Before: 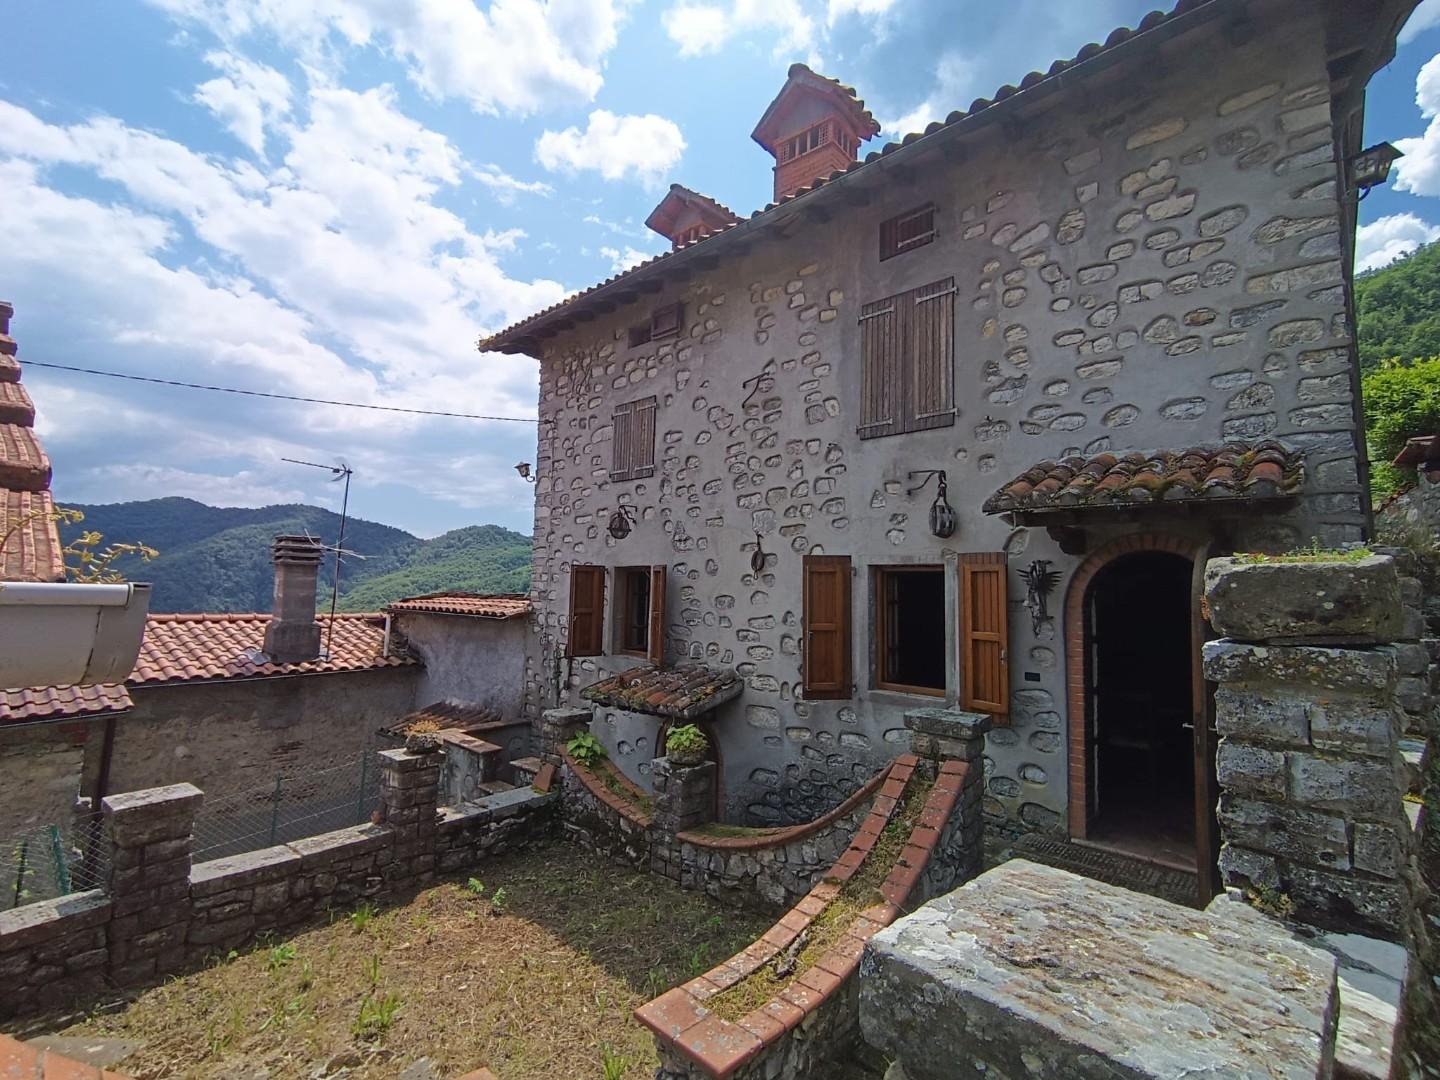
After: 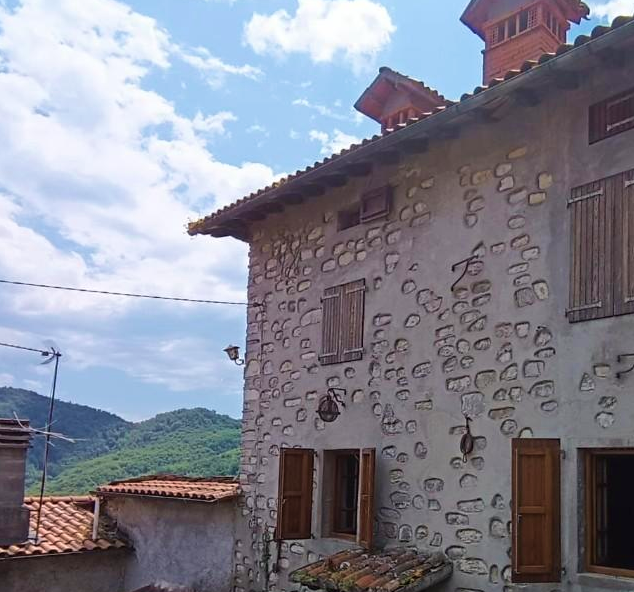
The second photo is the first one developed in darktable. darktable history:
crop: left 20.248%, top 10.86%, right 35.675%, bottom 34.321%
velvia: on, module defaults
